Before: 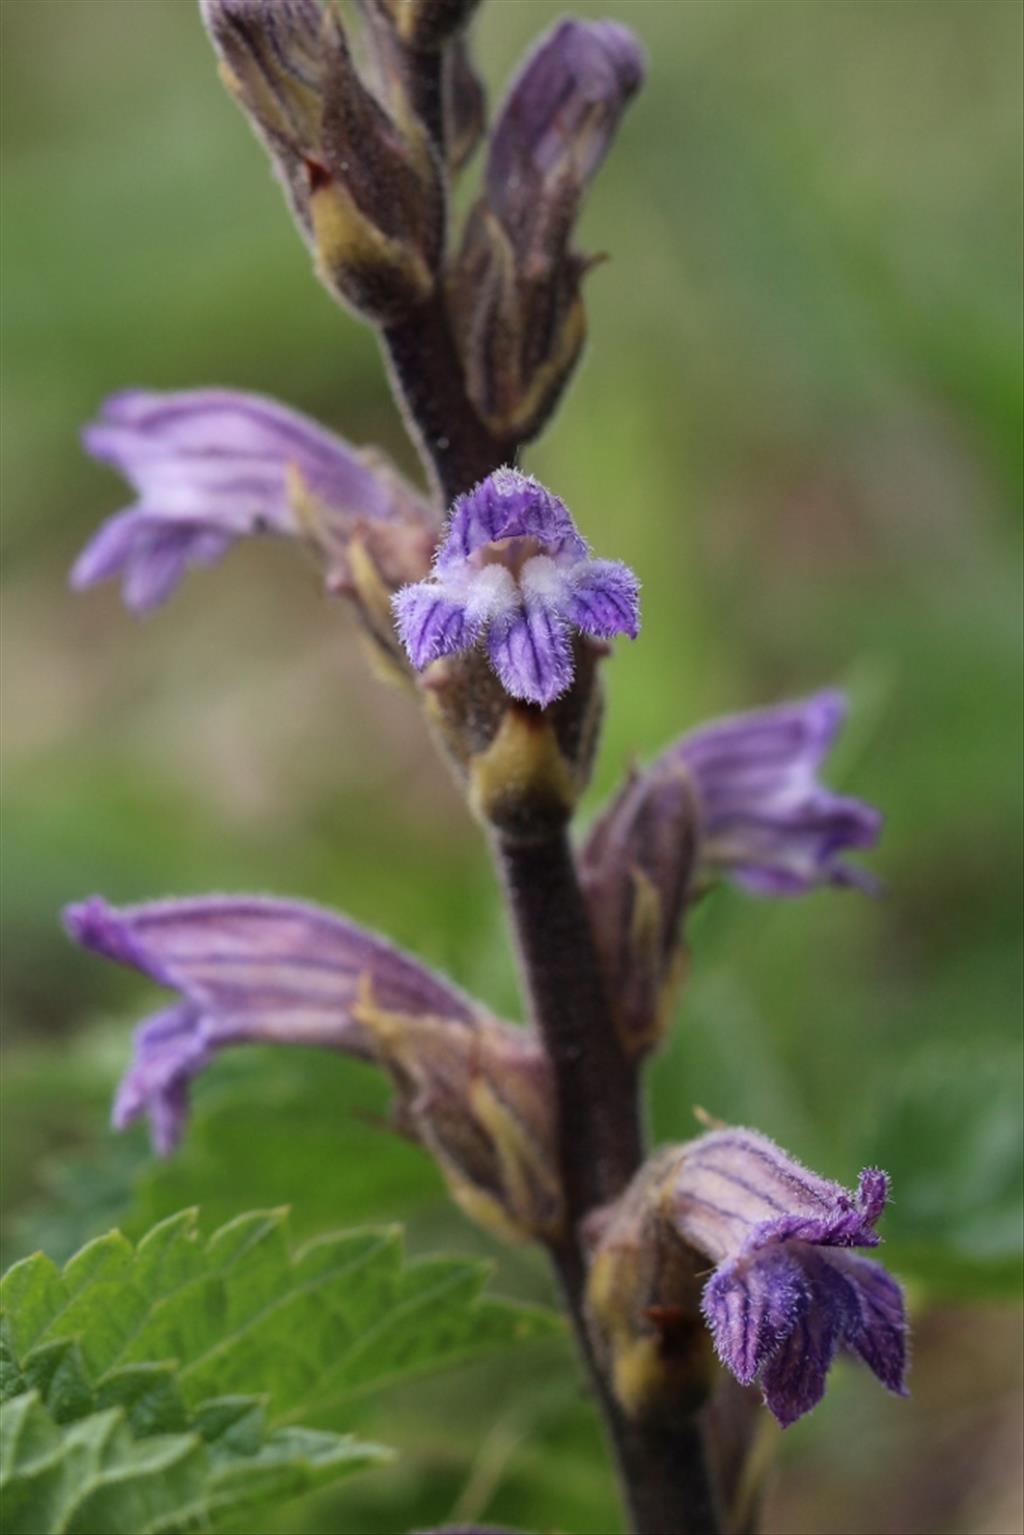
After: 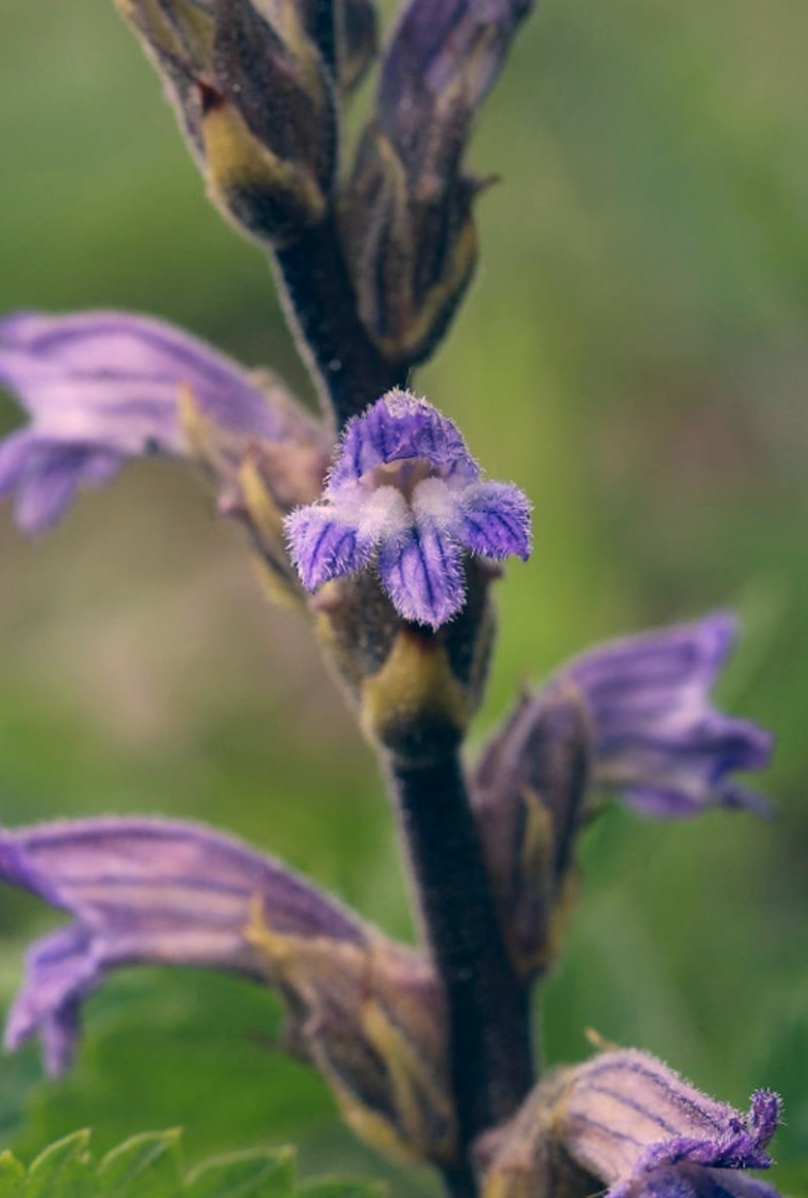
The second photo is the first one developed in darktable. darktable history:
crop and rotate: left 10.583%, top 5.1%, right 10.489%, bottom 16.827%
color correction: highlights a* 10.28, highlights b* 14.82, shadows a* -9.88, shadows b* -14.94
